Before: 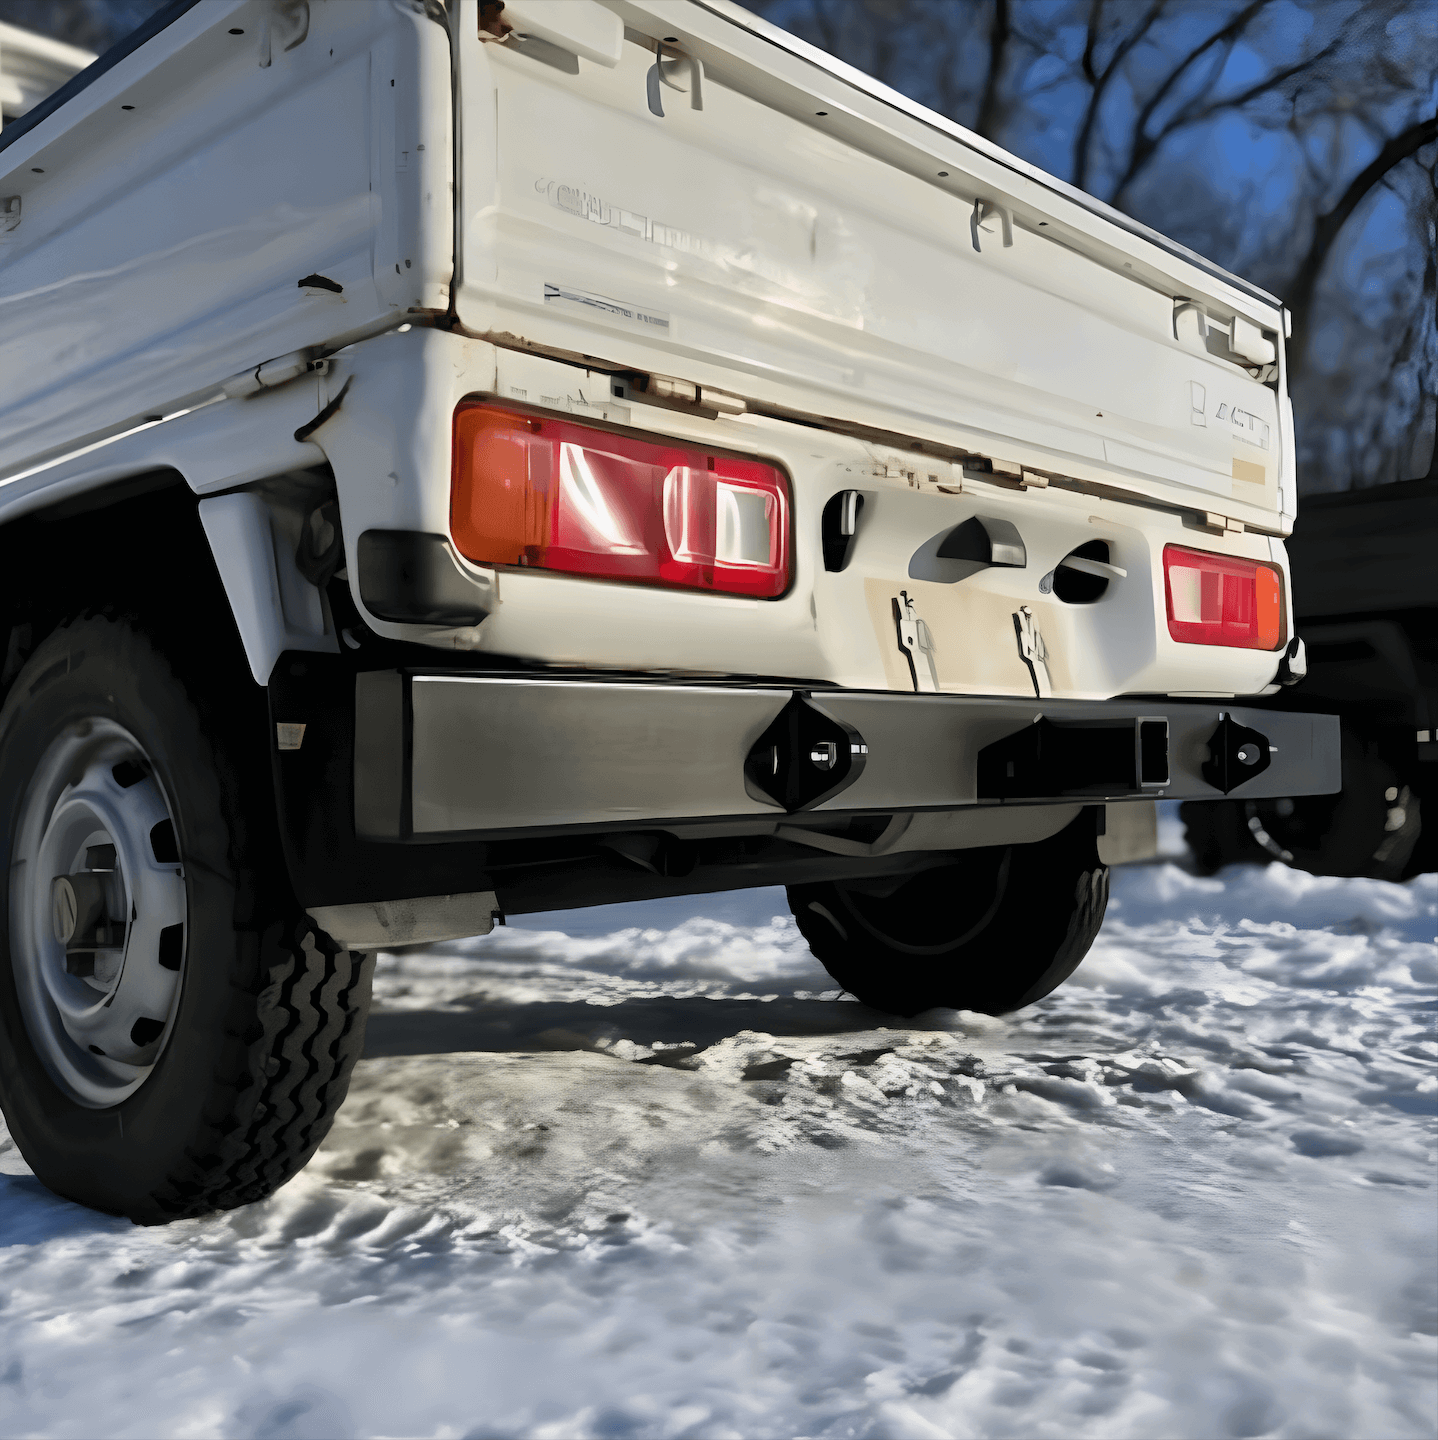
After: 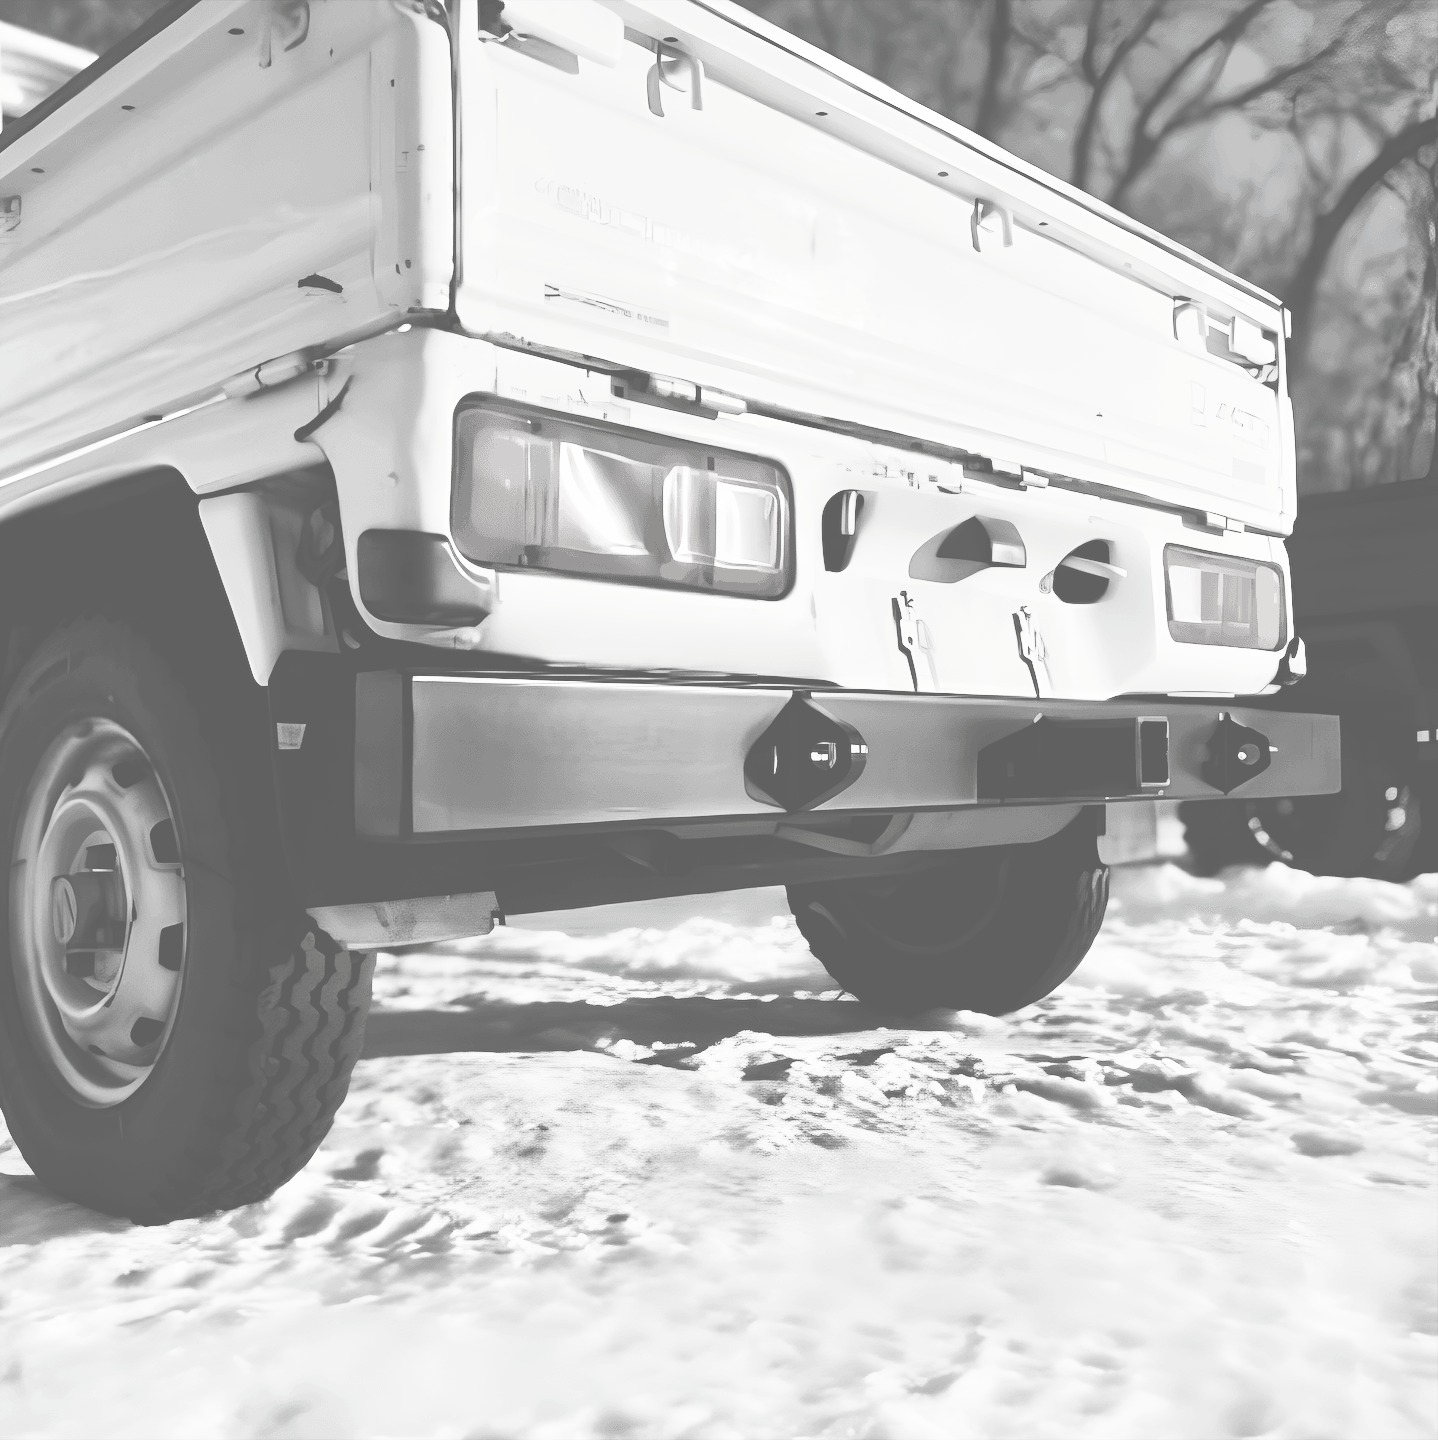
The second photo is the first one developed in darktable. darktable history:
exposure: black level correction -0.086, compensate exposure bias true, compensate highlight preservation false
contrast brightness saturation: contrast 0.517, brightness 0.462, saturation -0.981
